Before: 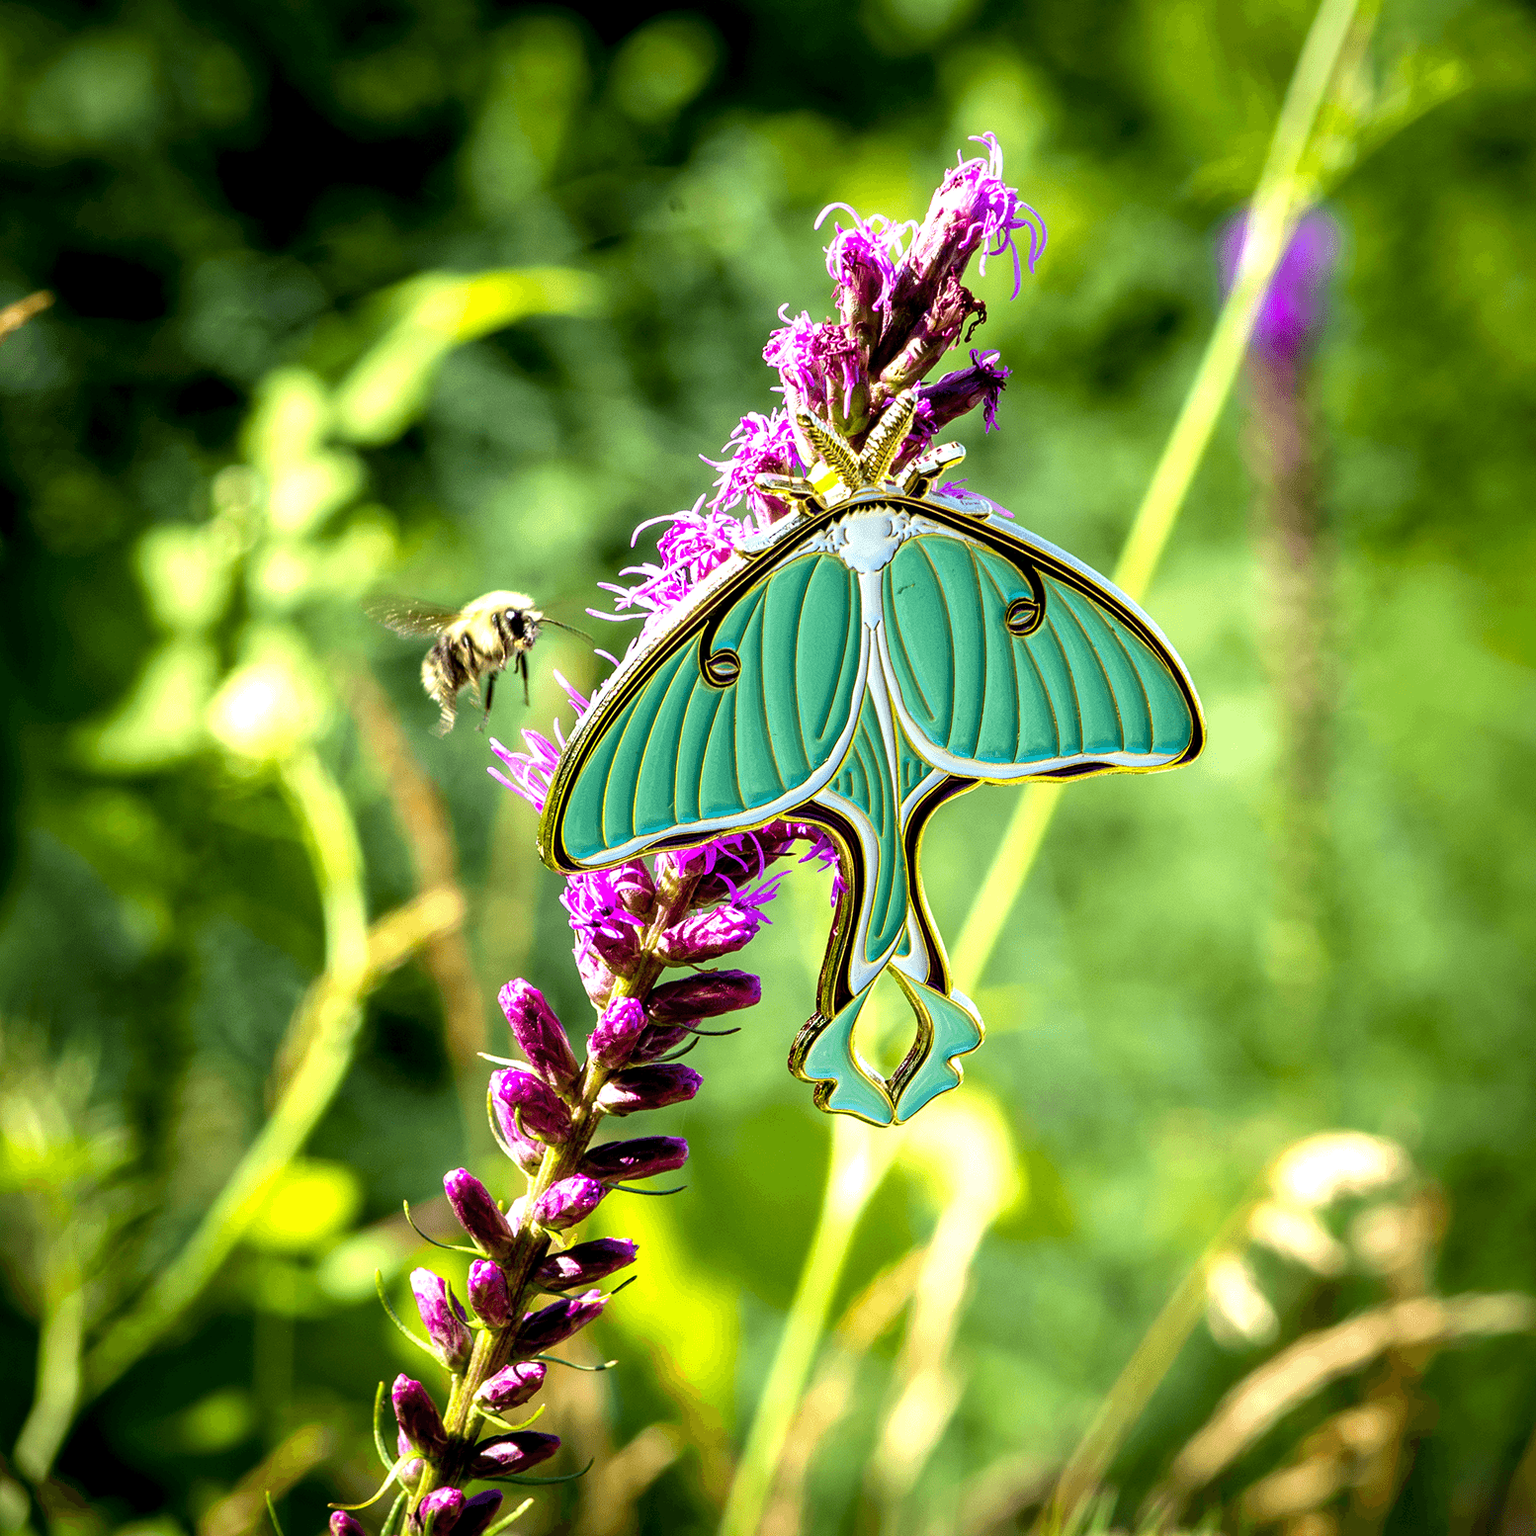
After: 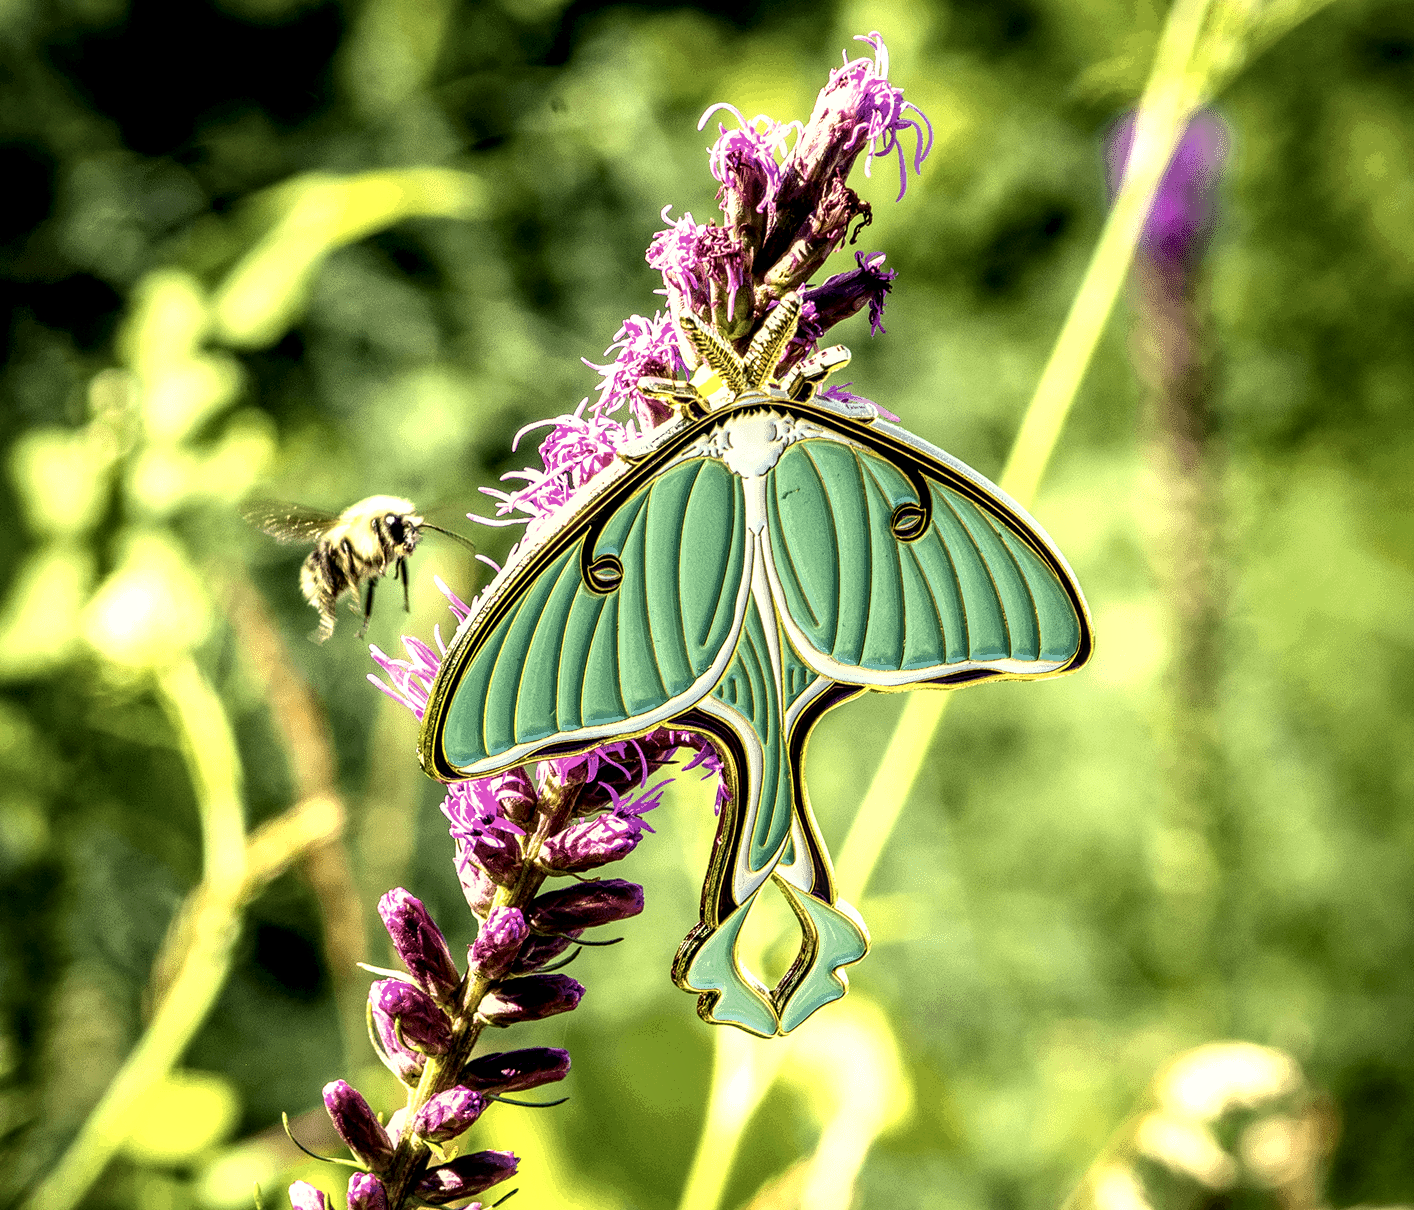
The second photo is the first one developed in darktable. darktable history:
contrast brightness saturation: contrast 0.1, saturation -0.3
white balance: emerald 1
color correction: highlights a* 1.39, highlights b* 17.83
local contrast: highlights 60%, shadows 60%, detail 160%
crop: left 8.155%, top 6.611%, bottom 15.385%
